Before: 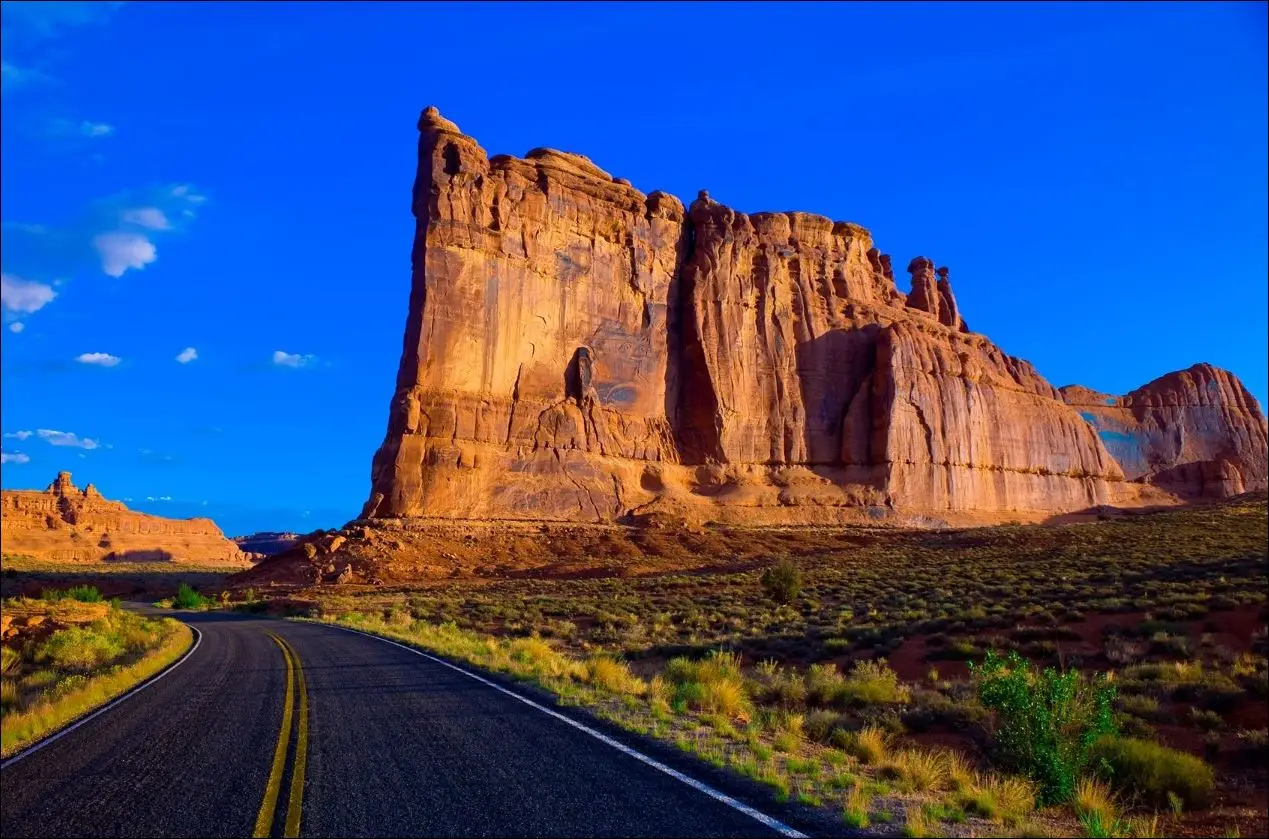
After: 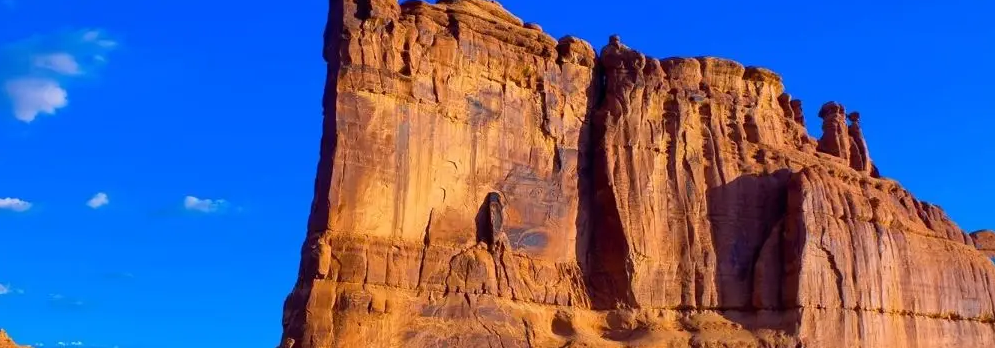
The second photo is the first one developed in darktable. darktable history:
crop: left 7.088%, top 18.56%, right 14.464%, bottom 39.609%
